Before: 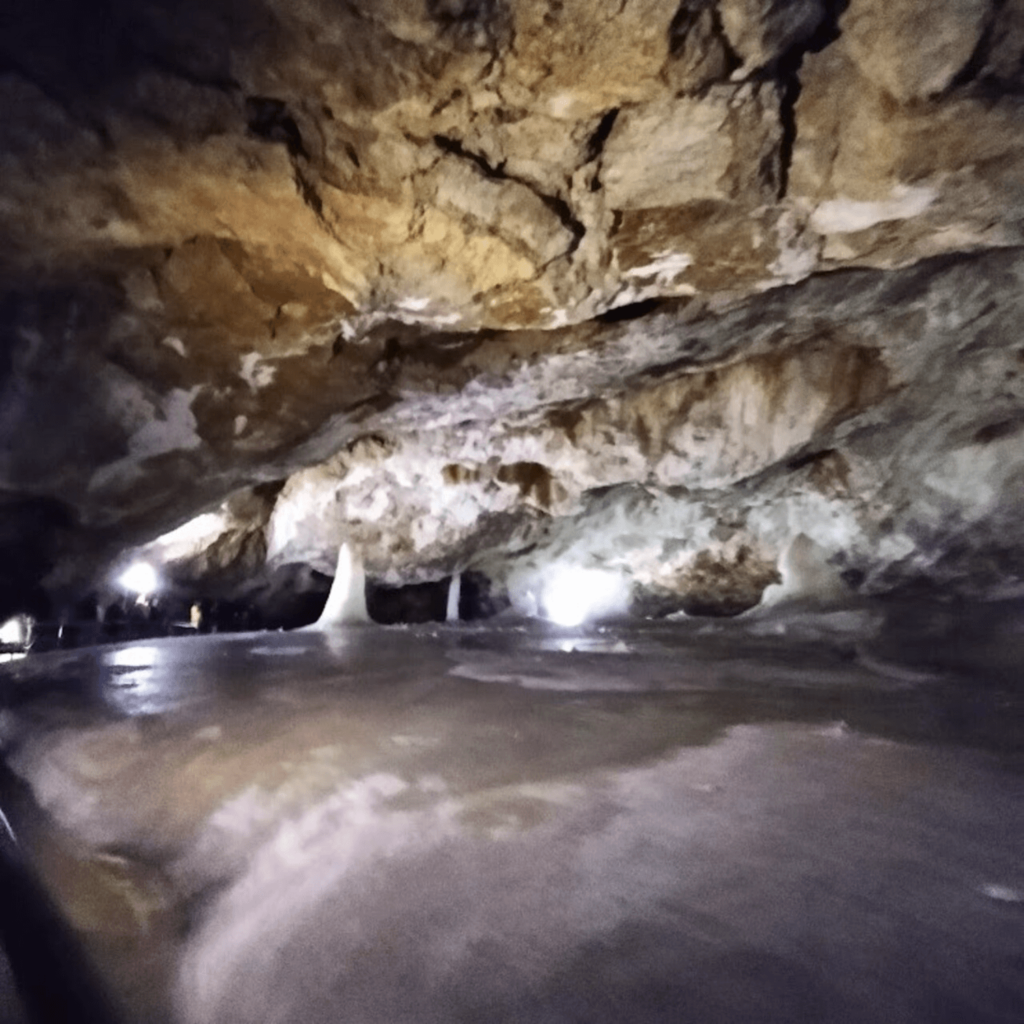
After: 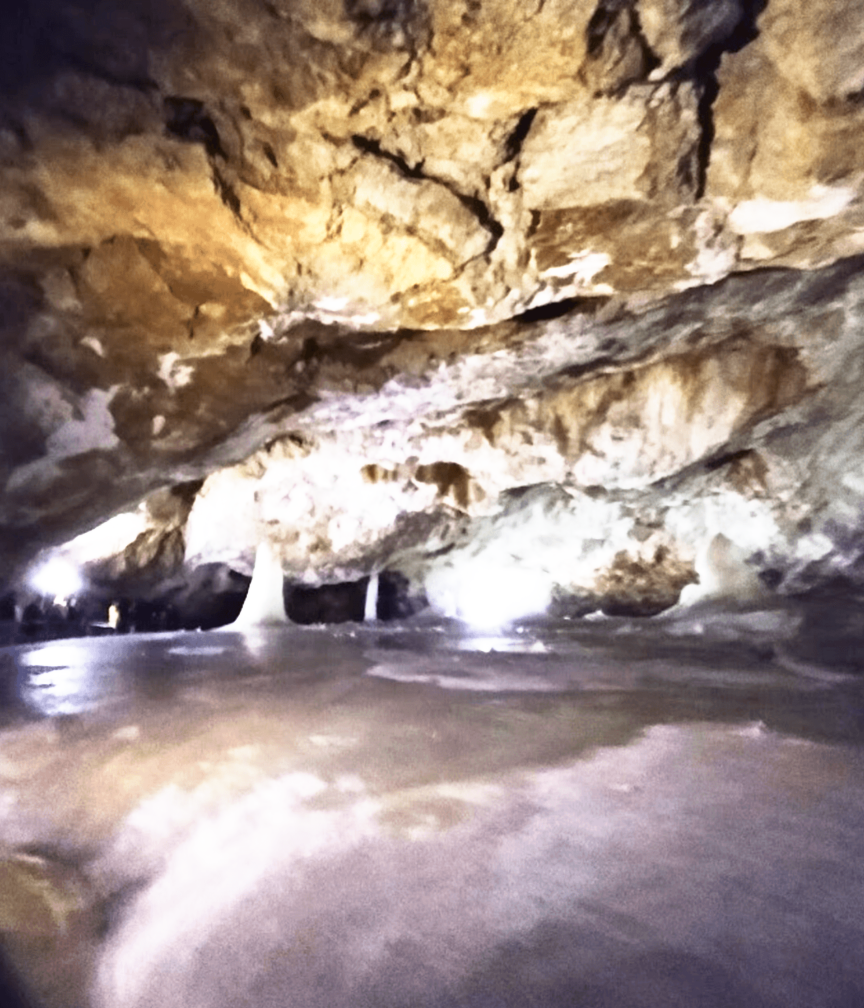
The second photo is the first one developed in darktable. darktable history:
base curve: curves: ch0 [(0, 0) (0.495, 0.917) (1, 1)], preserve colors none
velvia: strength 15%
crop: left 8.026%, right 7.374%
